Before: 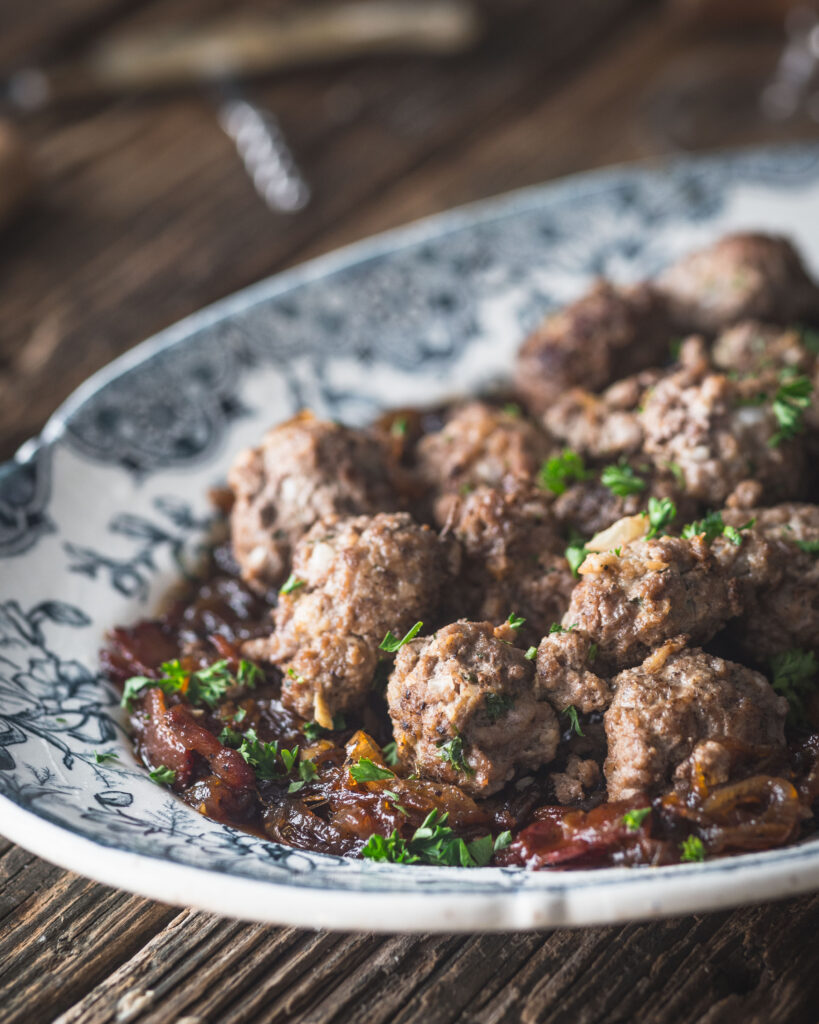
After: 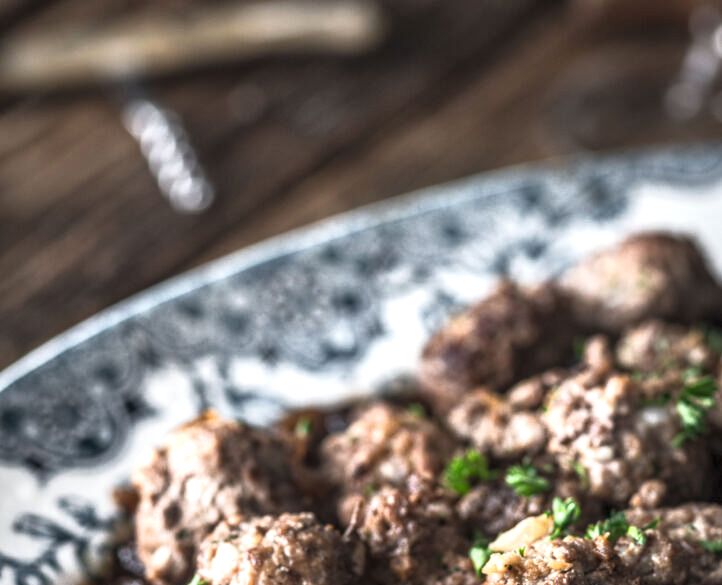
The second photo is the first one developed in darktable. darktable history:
base curve: curves: ch0 [(0, 0) (0.257, 0.25) (0.482, 0.586) (0.757, 0.871) (1, 1)]
shadows and highlights: radius 133.83, soften with gaussian
crop and rotate: left 11.812%, bottom 42.776%
local contrast: detail 150%
